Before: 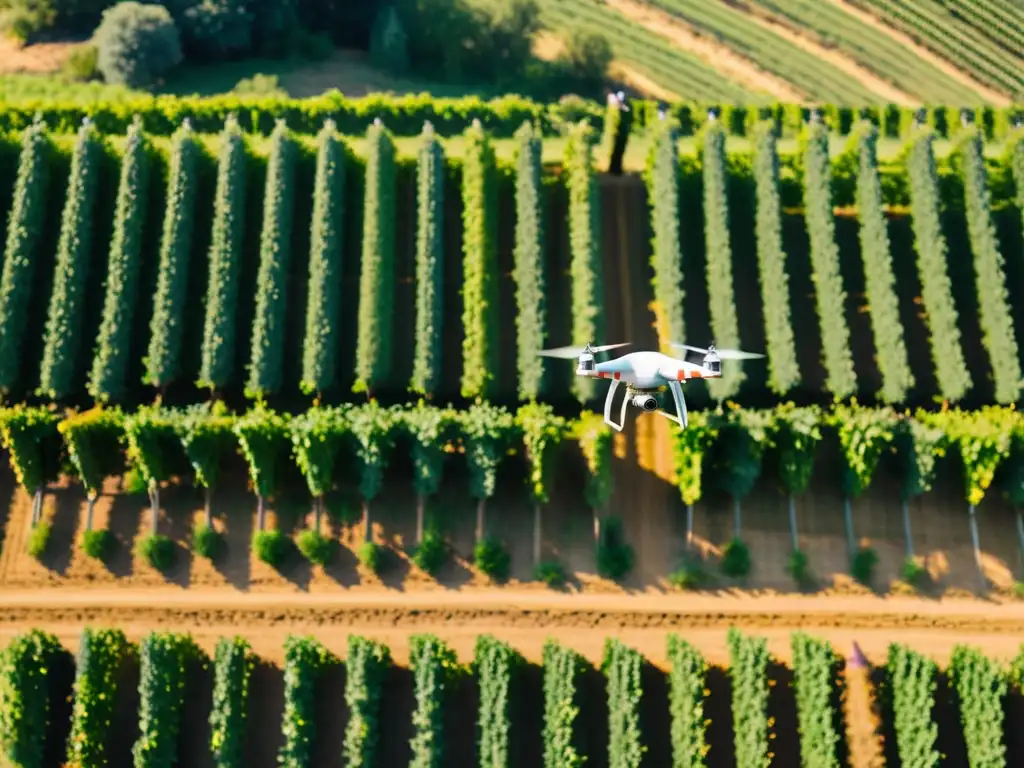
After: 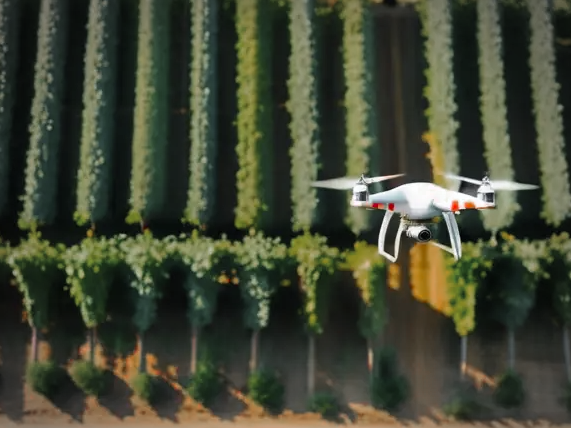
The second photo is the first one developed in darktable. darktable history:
vignetting: automatic ratio true
crop and rotate: left 22.13%, top 22.054%, right 22.026%, bottom 22.102%
color zones: curves: ch0 [(0, 0.48) (0.209, 0.398) (0.305, 0.332) (0.429, 0.493) (0.571, 0.5) (0.714, 0.5) (0.857, 0.5) (1, 0.48)]; ch1 [(0, 0.736) (0.143, 0.625) (0.225, 0.371) (0.429, 0.256) (0.571, 0.241) (0.714, 0.213) (0.857, 0.48) (1, 0.736)]; ch2 [(0, 0.448) (0.143, 0.498) (0.286, 0.5) (0.429, 0.5) (0.571, 0.5) (0.714, 0.5) (0.857, 0.5) (1, 0.448)]
